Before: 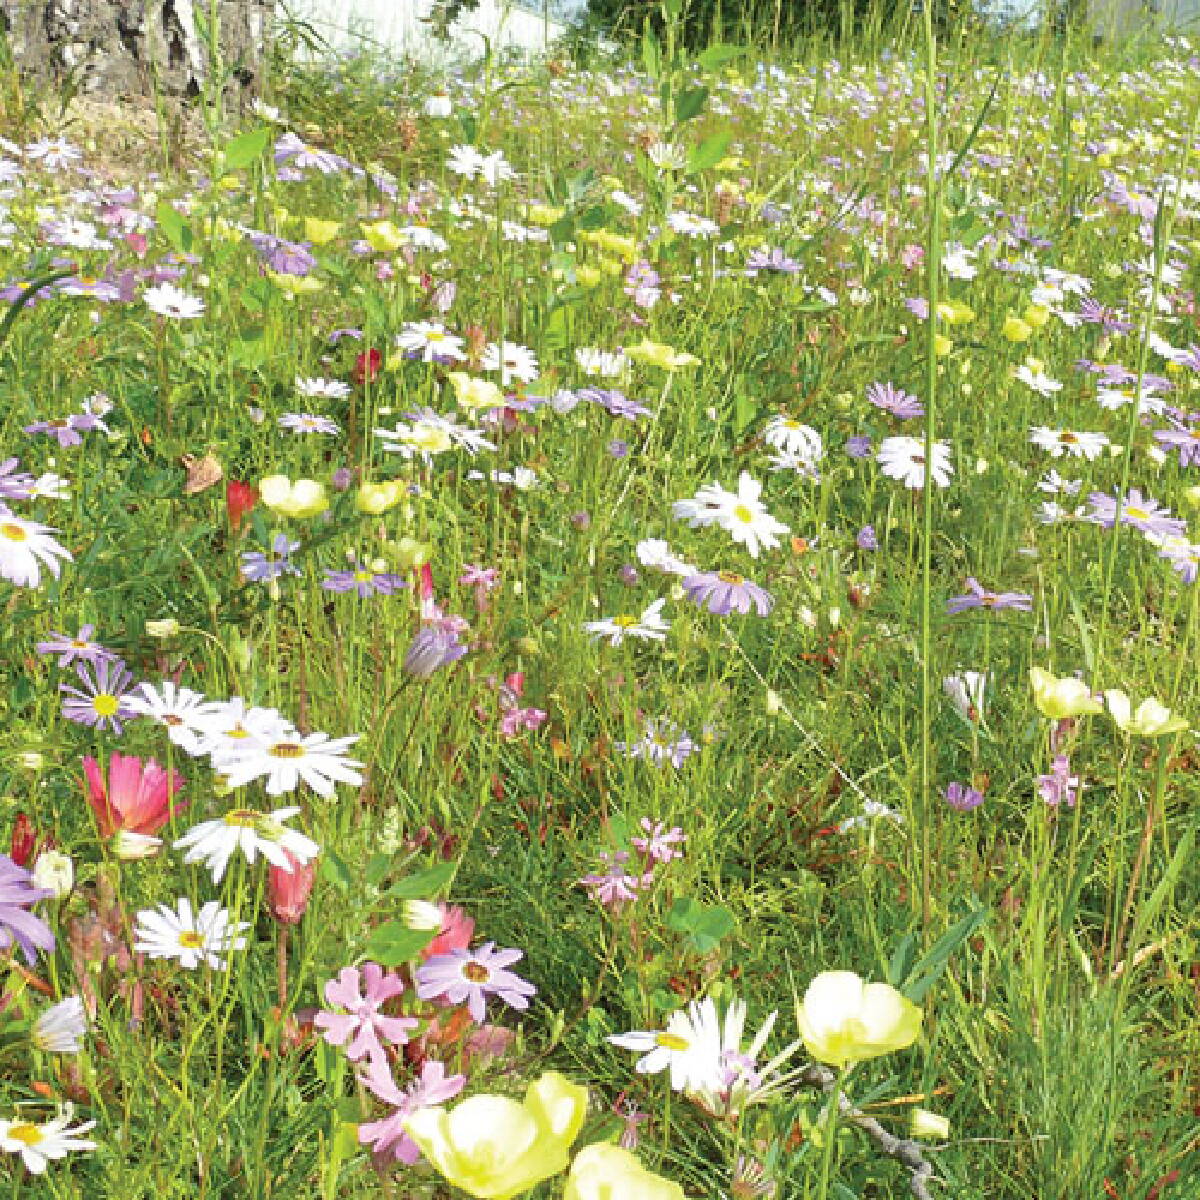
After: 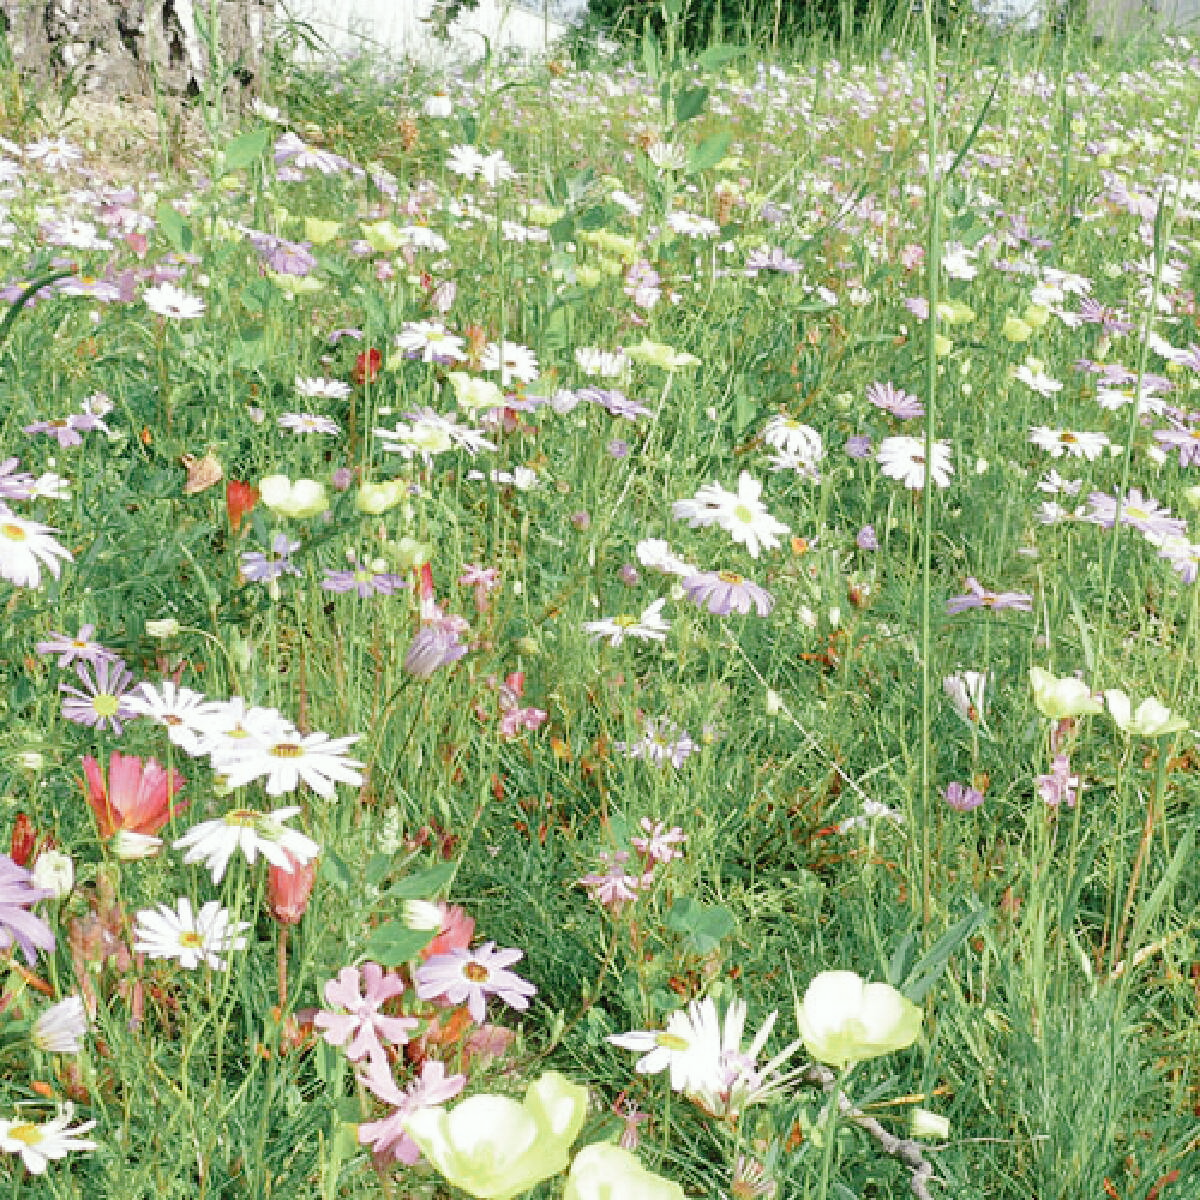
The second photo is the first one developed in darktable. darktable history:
tone curve: curves: ch0 [(0, 0) (0.003, 0.001) (0.011, 0.004) (0.025, 0.013) (0.044, 0.022) (0.069, 0.035) (0.1, 0.053) (0.136, 0.088) (0.177, 0.149) (0.224, 0.213) (0.277, 0.293) (0.335, 0.381) (0.399, 0.463) (0.468, 0.546) (0.543, 0.616) (0.623, 0.693) (0.709, 0.766) (0.801, 0.843) (0.898, 0.921) (1, 1)], preserve colors none
color look up table: target L [96.15, 93.63, 93.78, 90.38, 84.8, 83.11, 75.13, 66.32, 58.45, 53.09, 49.56, 38.24, 29.54, 27.2, 200.19, 74.28, 77.53, 71.11, 61.42, 54.43, 51.22, 52.93, 49.54, 39.54, 39.17, 31.09, 28.93, 21.54, 0.394, 96.26, 73.23, 74.44, 81.39, 71.52, 64.71, 68.59, 53.24, 52.37, 53.85, 45.26, 36.25, 30.01, 14.83, 6.328, 80.36, 67.21, 43.24, 41.73, 28.72], target a [-10.82, -21.8, -12.47, -27.87, -34.43, -28.5, 0.033, -48.48, -48.44, -28.24, -21.27, -30.99, -21.08, -12.29, 0, 24.28, -1.973, 6.168, 24.34, 48.03, 70.25, 62.18, 26.87, 17.29, 50.79, 4.519, 39.53, 23.76, 1.286, 2.479, 28.9, 9.778, 29.05, 9.218, 56.73, 40.86, 23.57, 53.36, 53.89, 16.55, 33.13, 29.51, 19.81, 19.62, -24.13, -6.693, -19.79, -6.056, -7.543], target b [22.63, 45.52, -2.002, 32.04, 18.23, 7.642, 5.083, 23.81, 29.94, 7.477, 27.65, 19.26, 10.28, 21.16, 0, 30.01, 67.72, 29.67, 45.77, 55.36, 53, 24.81, 13.91, 37.61, 35.7, 3.84, 8.246, 26.05, -0.834, -1.427, 1.277, -11.5, -19.4, -35.67, -27.75, -38.67, -14.23, -8.456, -31.67, -45.35, -59.4, -24.64, -38.21, -18.71, -10.13, -27.49, -7.651, -39.65, -17.89], num patches 49
